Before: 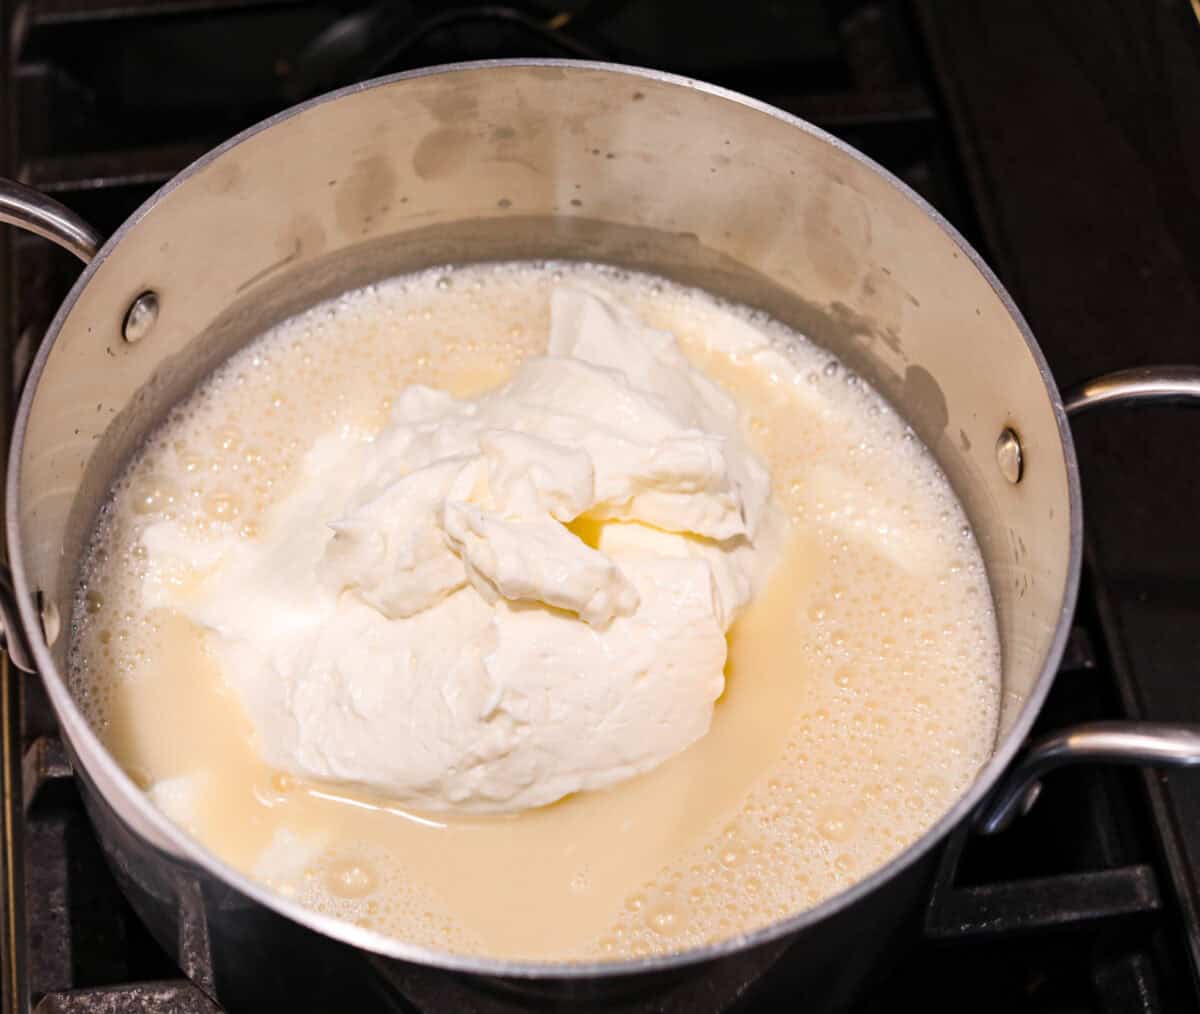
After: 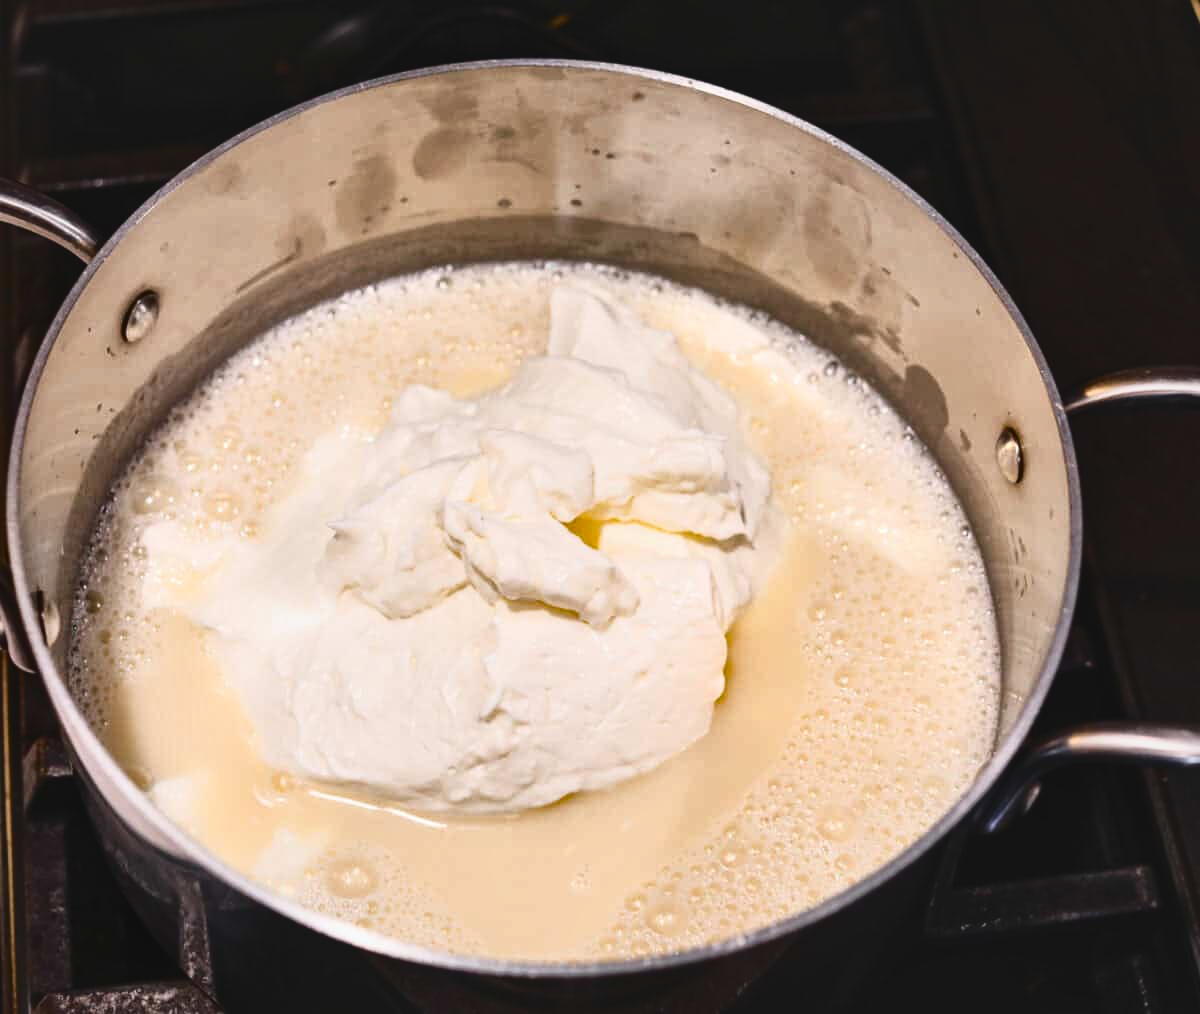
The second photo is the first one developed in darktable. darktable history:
local contrast: mode bilateral grid, contrast 21, coarseness 50, detail 171%, midtone range 0.2
tone curve: curves: ch0 [(0, 0.072) (0.249, 0.176) (0.518, 0.489) (0.832, 0.854) (1, 0.948)], color space Lab, independent channels, preserve colors none
